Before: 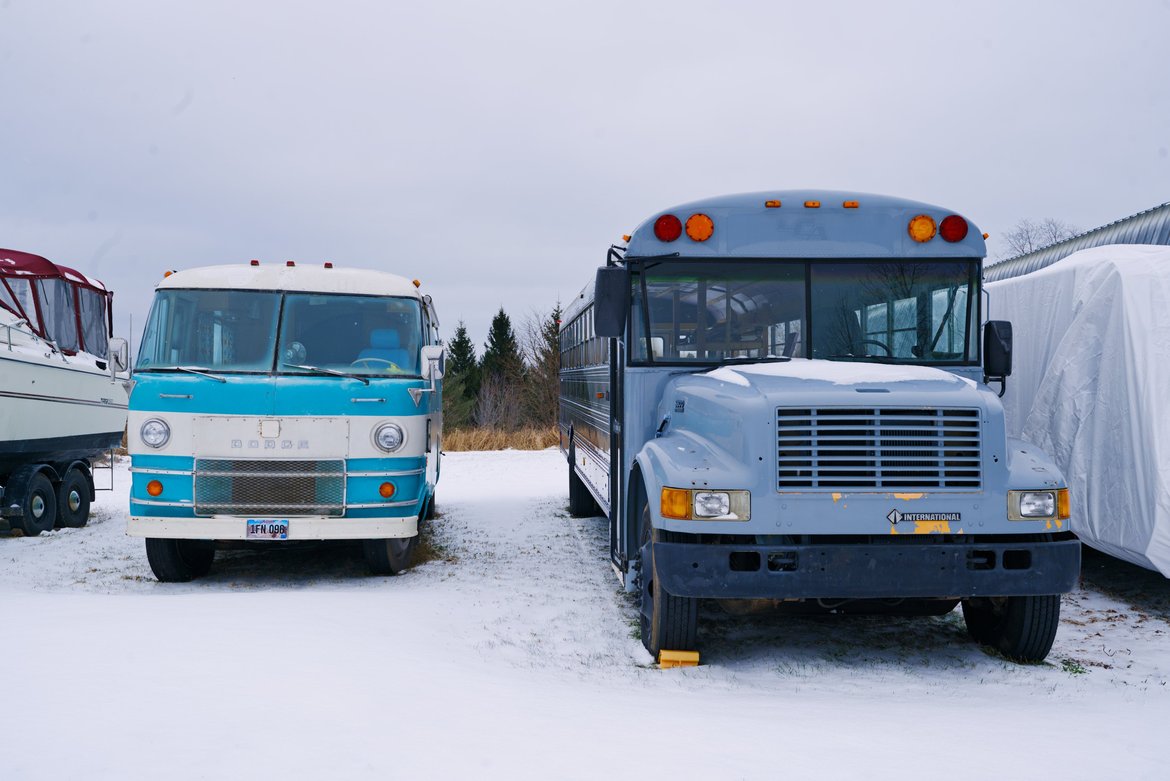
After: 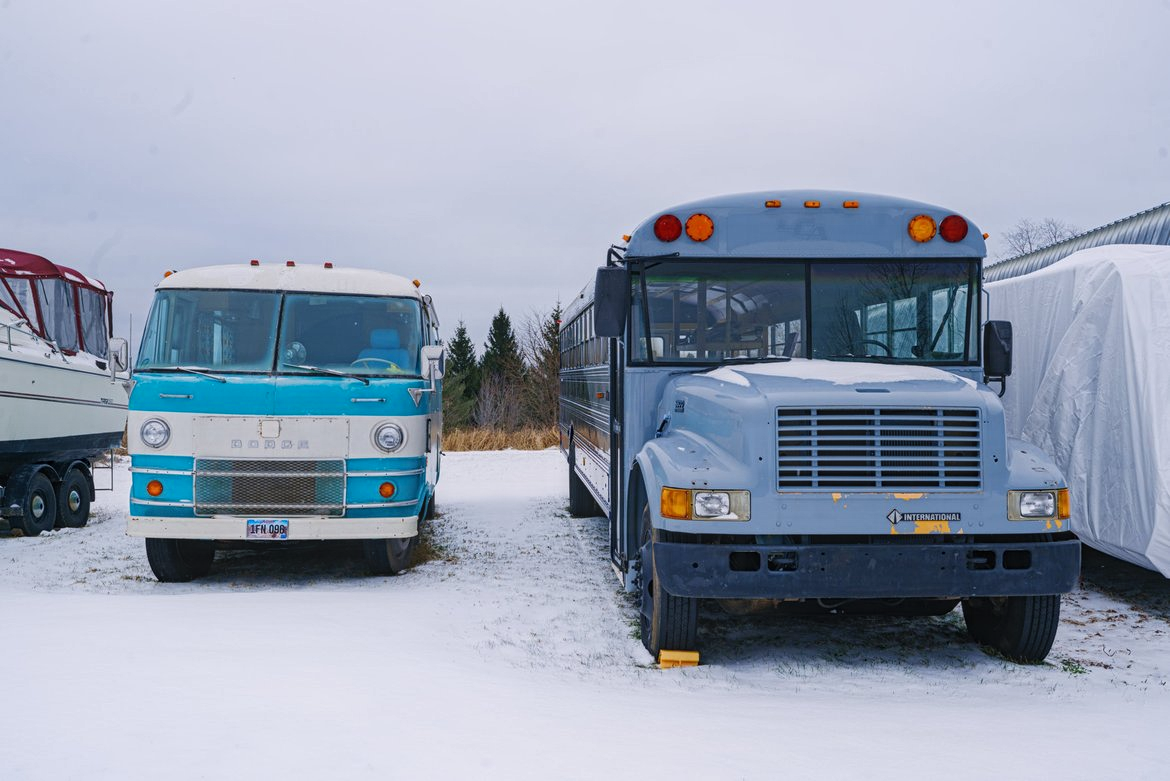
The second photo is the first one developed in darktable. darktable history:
local contrast: detail 130%
contrast equalizer: y [[0.439, 0.44, 0.442, 0.457, 0.493, 0.498], [0.5 ×6], [0.5 ×6], [0 ×6], [0 ×6]]
